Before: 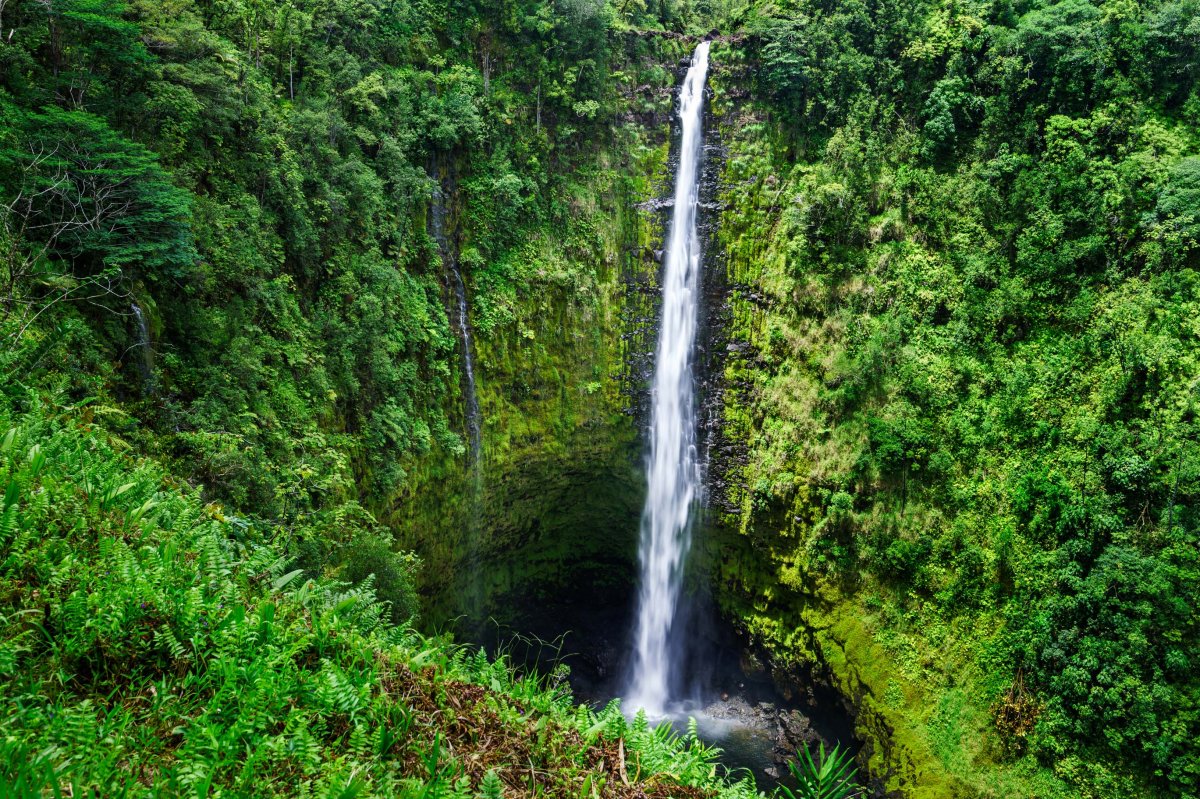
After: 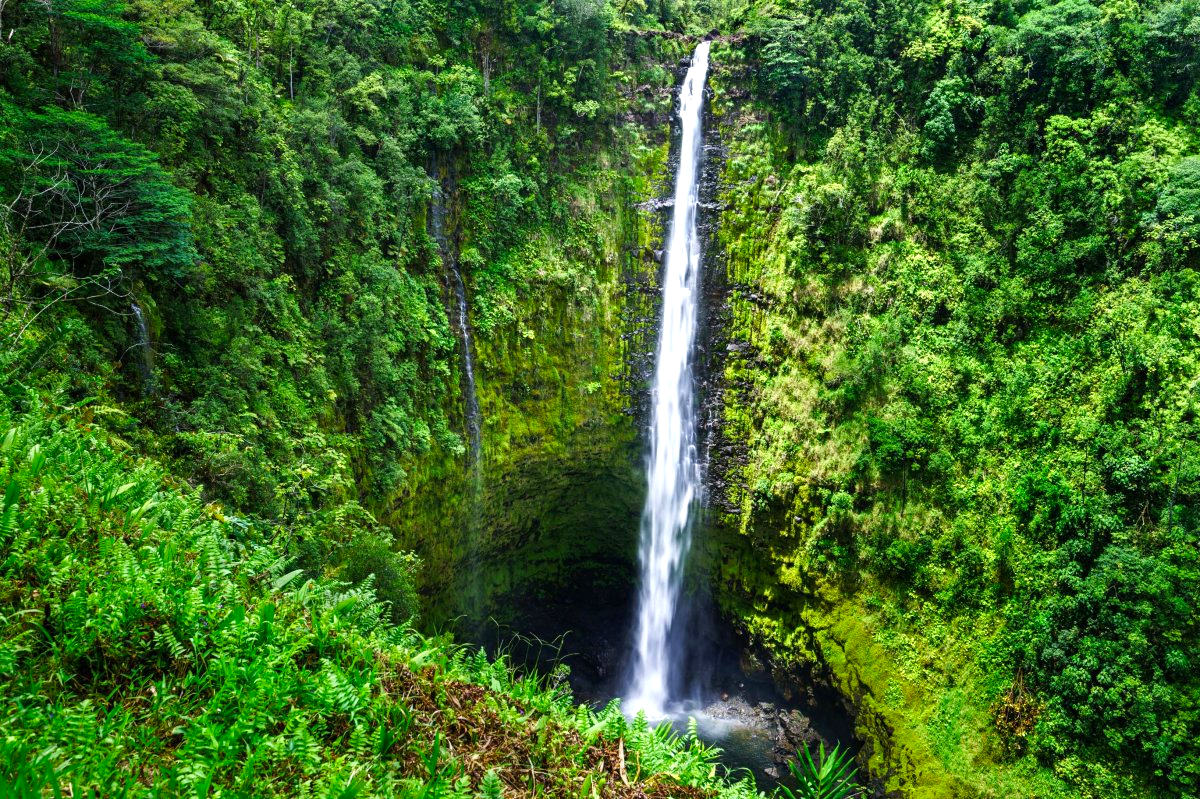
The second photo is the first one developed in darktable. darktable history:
color balance rgb: power › hue 206.09°, perceptual saturation grading › global saturation -1.539%, perceptual saturation grading › highlights -7.488%, perceptual saturation grading › mid-tones 7.744%, perceptual saturation grading › shadows 4.209%, perceptual brilliance grading › global brilliance 12.266%, global vibrance 20%
